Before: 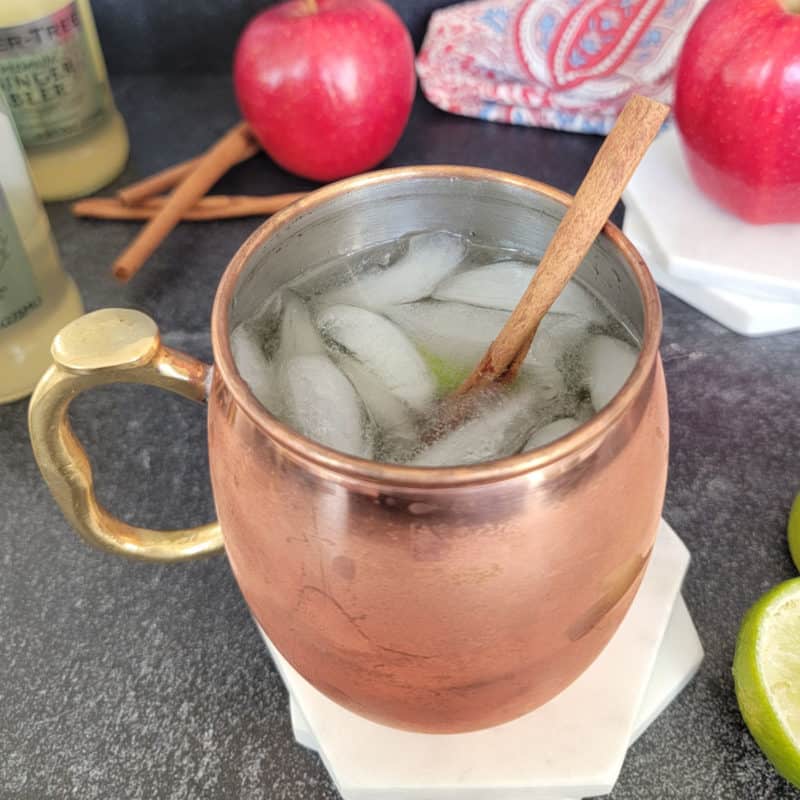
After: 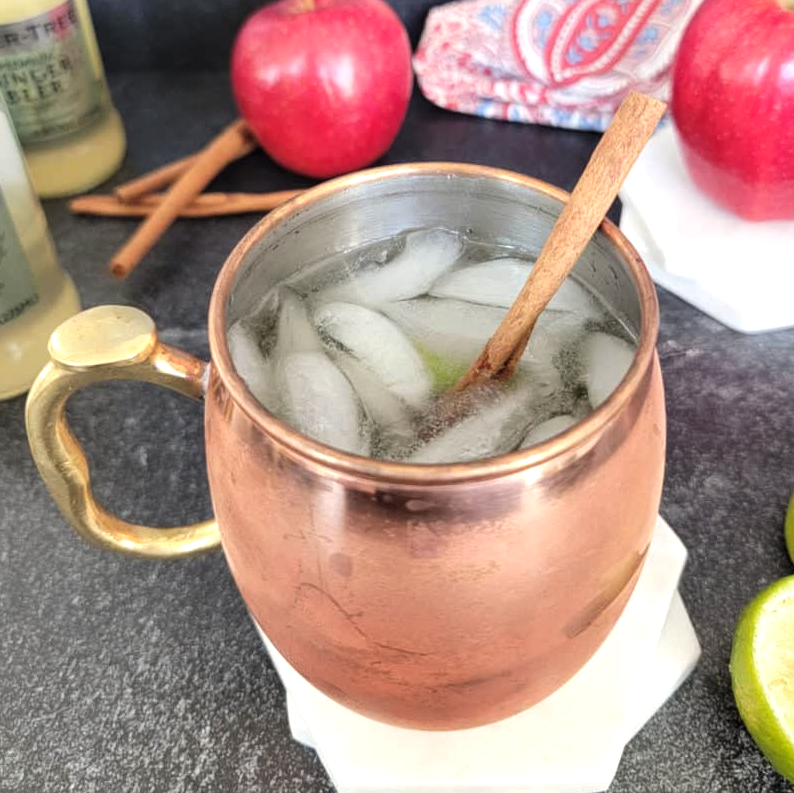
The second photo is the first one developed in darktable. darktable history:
crop: left 0.434%, top 0.485%, right 0.244%, bottom 0.386%
tone equalizer: -8 EV -0.417 EV, -7 EV -0.389 EV, -6 EV -0.333 EV, -5 EV -0.222 EV, -3 EV 0.222 EV, -2 EV 0.333 EV, -1 EV 0.389 EV, +0 EV 0.417 EV, edges refinement/feathering 500, mask exposure compensation -1.57 EV, preserve details no
